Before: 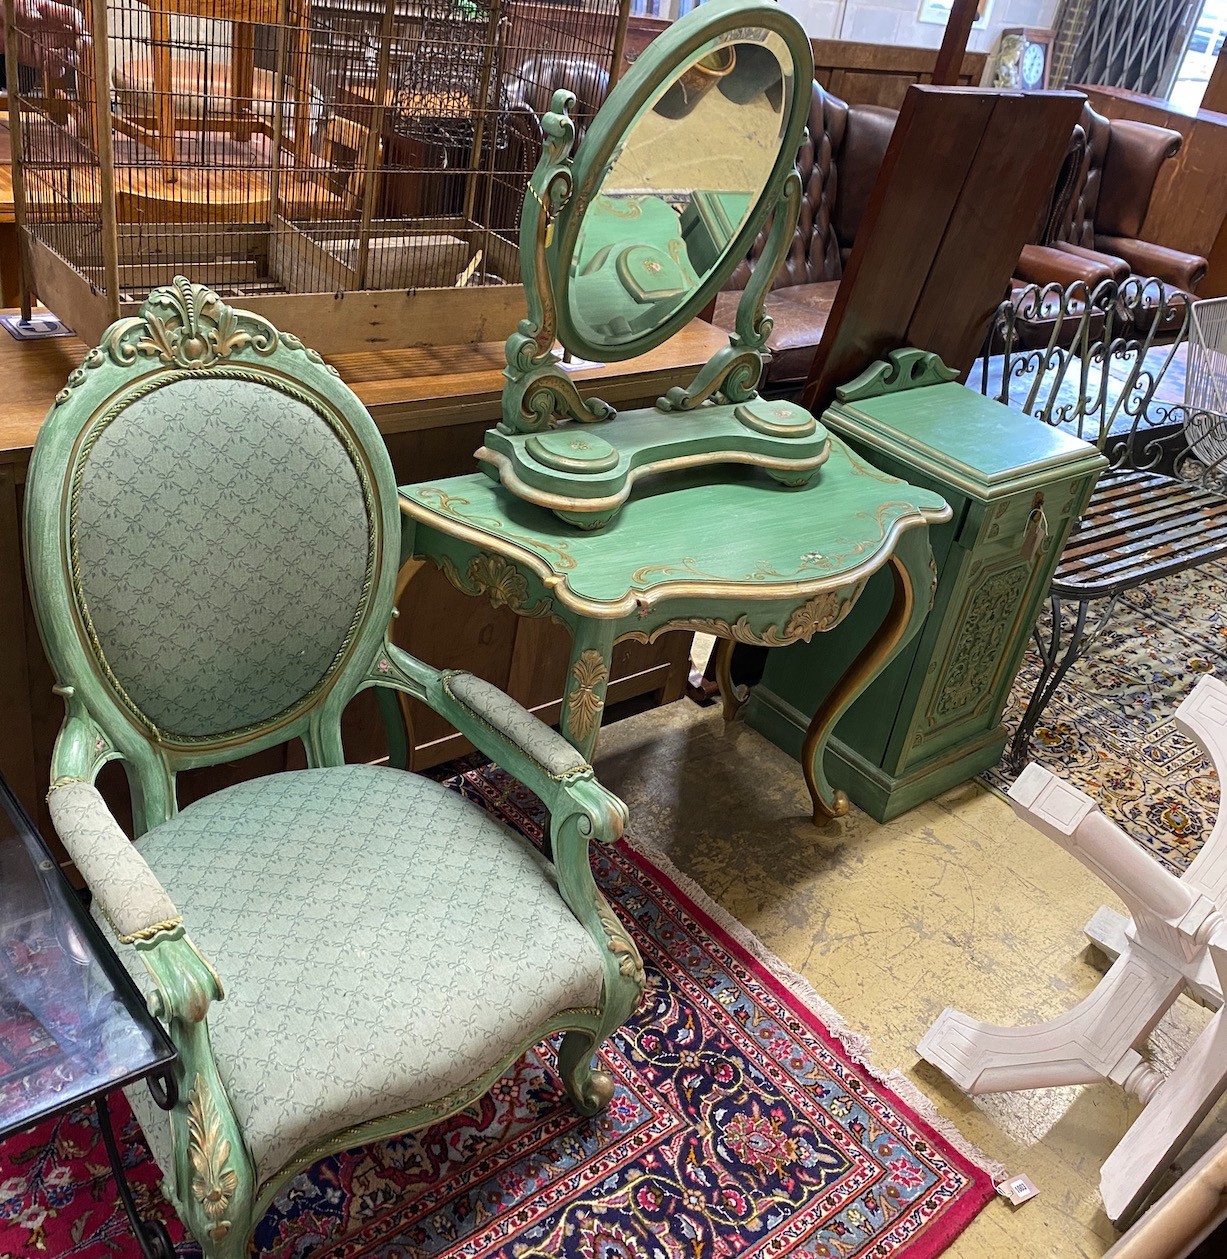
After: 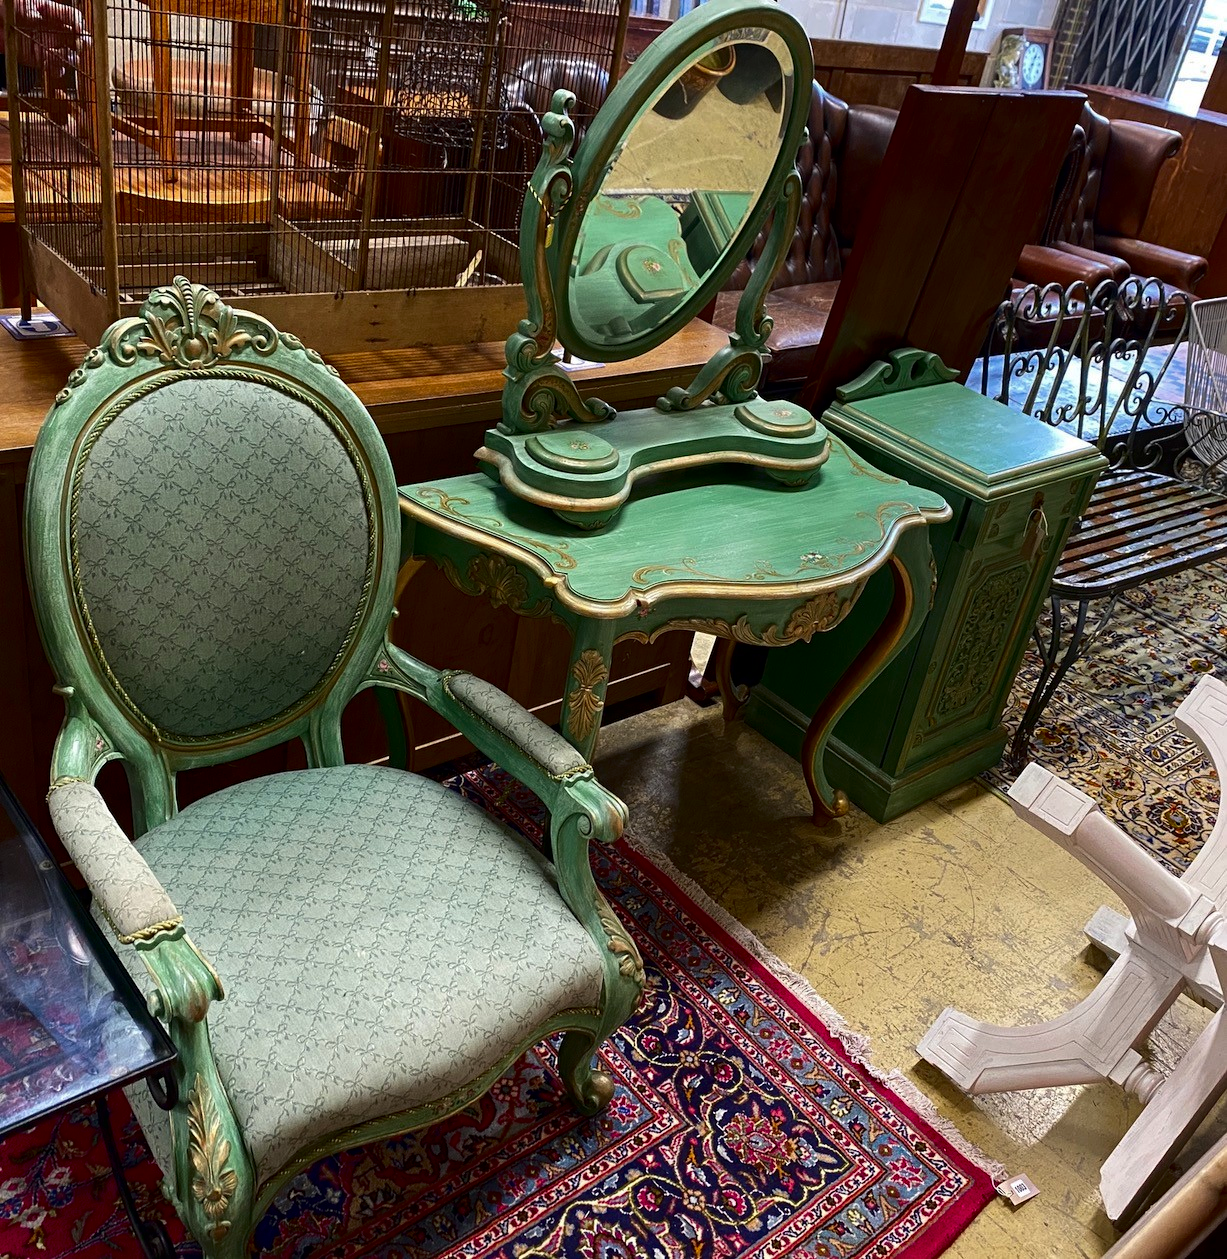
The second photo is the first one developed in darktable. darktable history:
contrast brightness saturation: contrast 0.096, brightness -0.256, saturation 0.143
